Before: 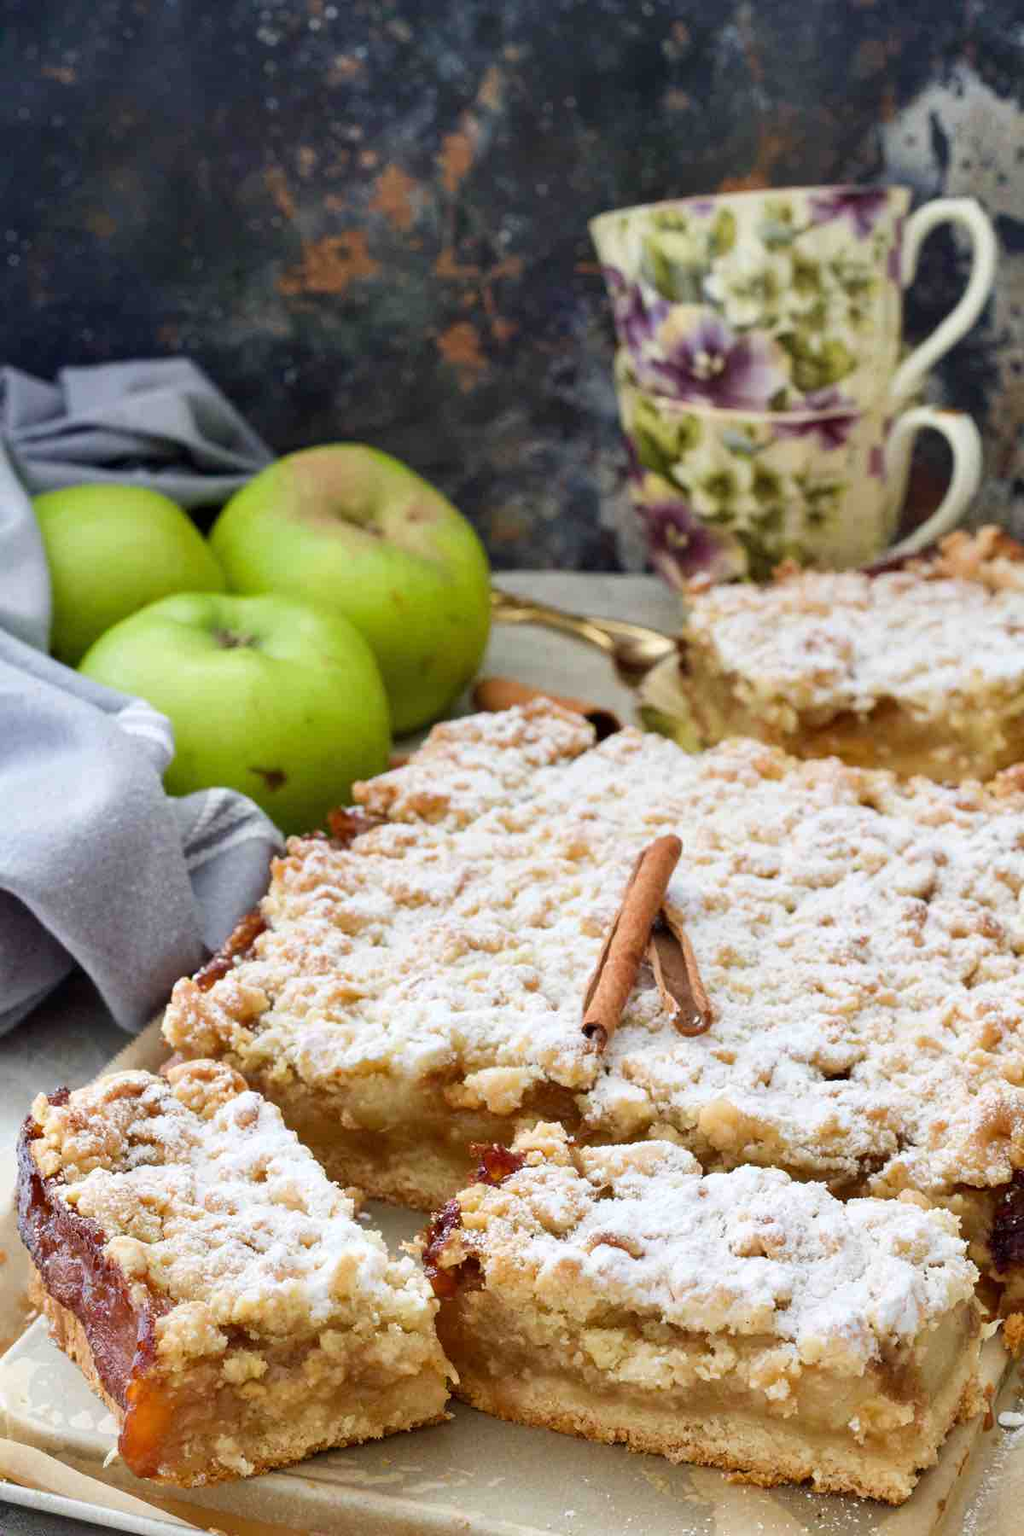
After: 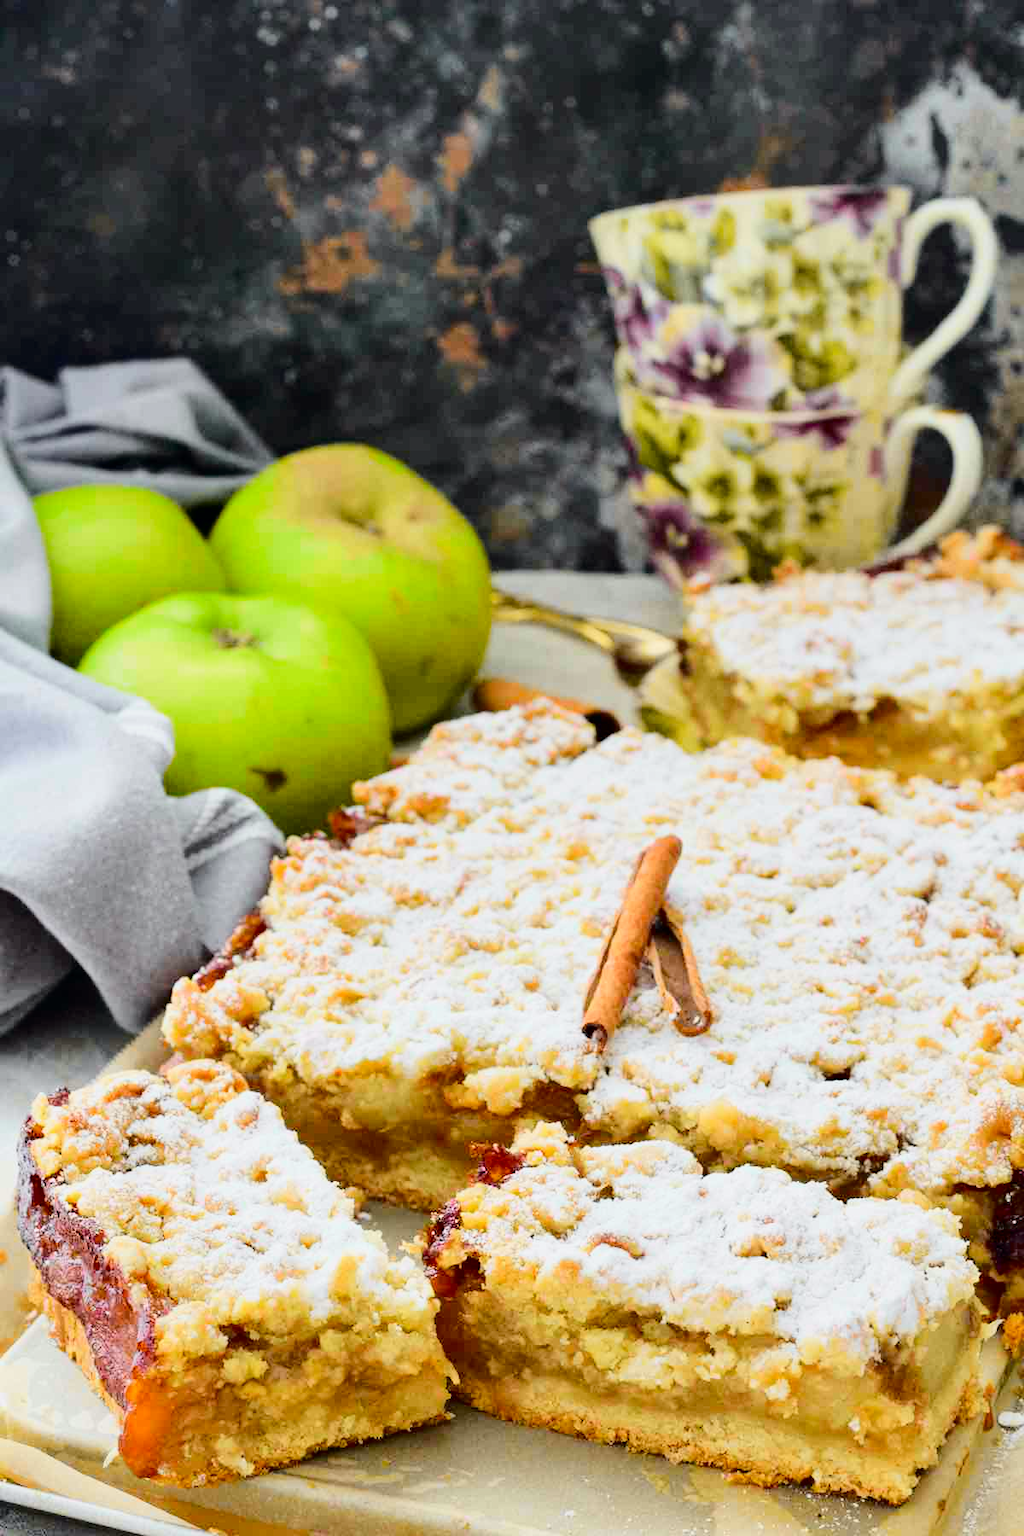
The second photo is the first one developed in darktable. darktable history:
tone curve: curves: ch0 [(0, 0) (0.11, 0.061) (0.256, 0.259) (0.398, 0.494) (0.498, 0.611) (0.65, 0.757) (0.835, 0.883) (1, 0.961)]; ch1 [(0, 0) (0.346, 0.307) (0.408, 0.369) (0.453, 0.457) (0.482, 0.479) (0.502, 0.498) (0.521, 0.51) (0.553, 0.554) (0.618, 0.65) (0.693, 0.727) (1, 1)]; ch2 [(0, 0) (0.366, 0.337) (0.434, 0.46) (0.485, 0.494) (0.5, 0.494) (0.511, 0.508) (0.537, 0.55) (0.579, 0.599) (0.621, 0.693) (1, 1)], color space Lab, independent channels, preserve colors none
